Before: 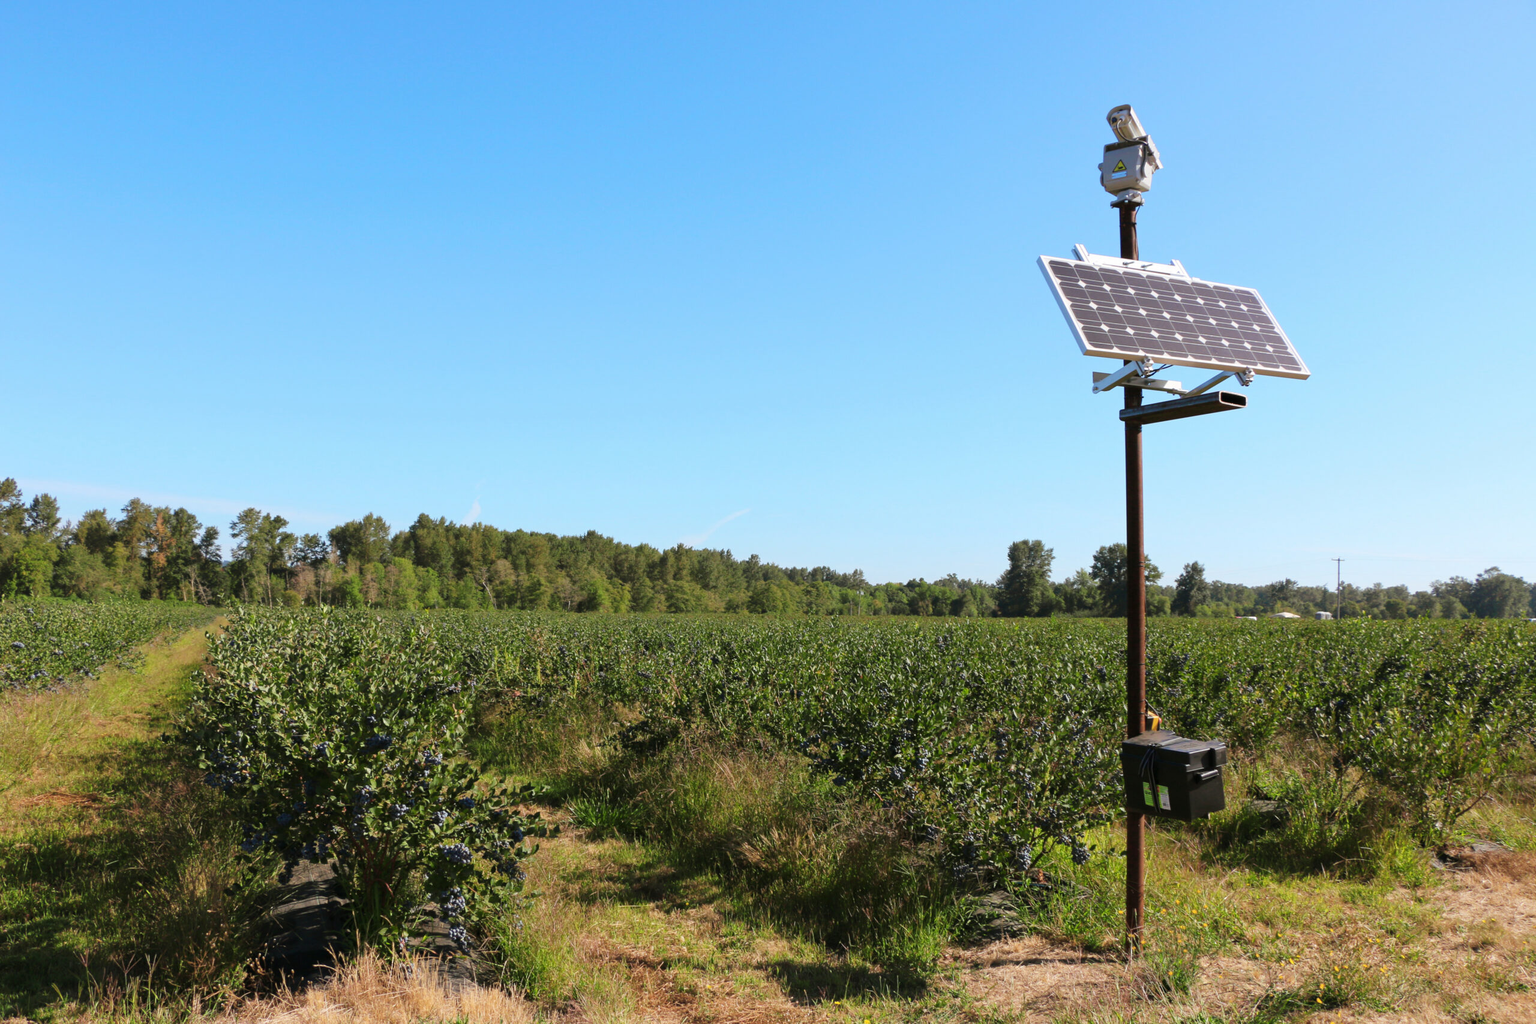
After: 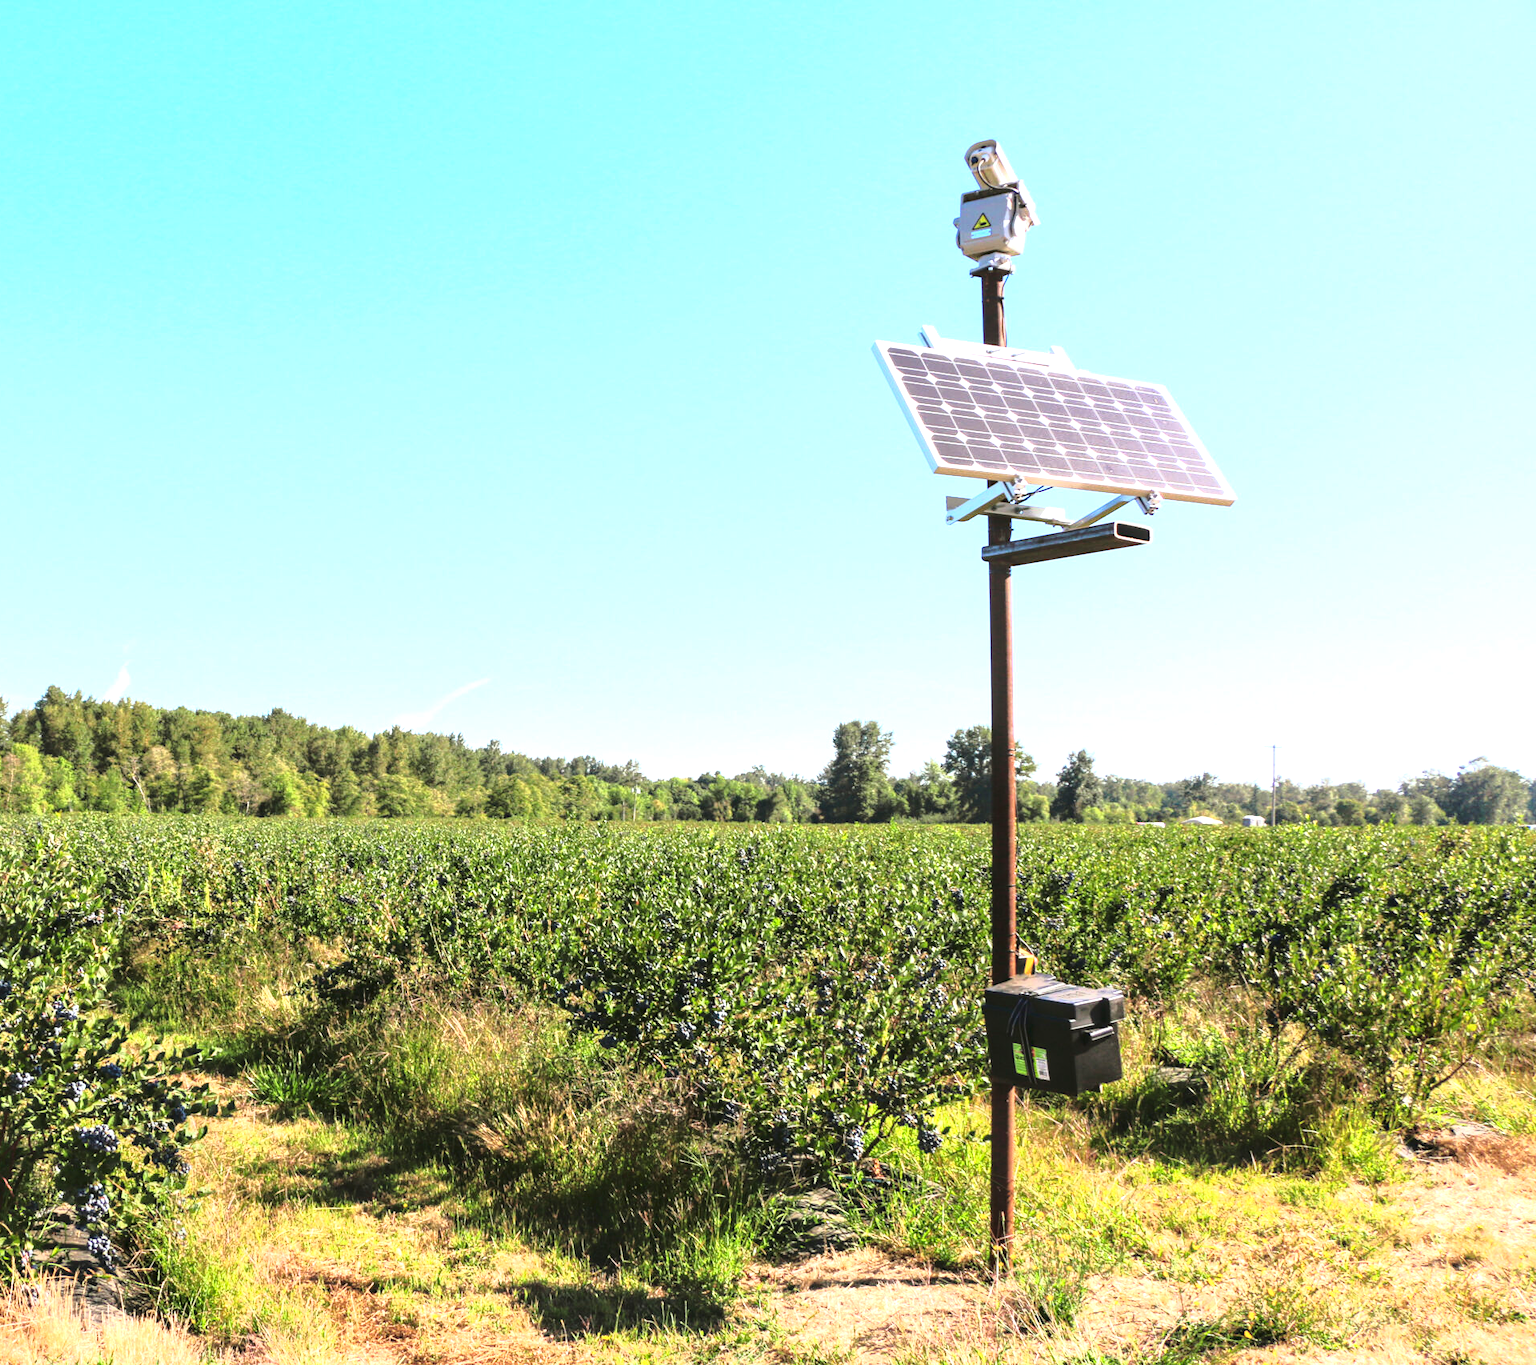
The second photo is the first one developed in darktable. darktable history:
tone curve: curves: ch0 [(0, 0.039) (0.194, 0.159) (0.469, 0.544) (0.693, 0.77) (0.751, 0.871) (1, 1)]; ch1 [(0, 0) (0.508, 0.506) (0.547, 0.563) (0.592, 0.631) (0.715, 0.706) (1, 1)]; ch2 [(0, 0) (0.243, 0.175) (0.362, 0.301) (0.492, 0.515) (0.544, 0.557) (0.595, 0.612) (0.631, 0.641) (1, 1)], color space Lab, linked channels, preserve colors none
local contrast: on, module defaults
crop and rotate: left 24.984%
exposure: black level correction 0, exposure 1.097 EV, compensate exposure bias true, compensate highlight preservation false
